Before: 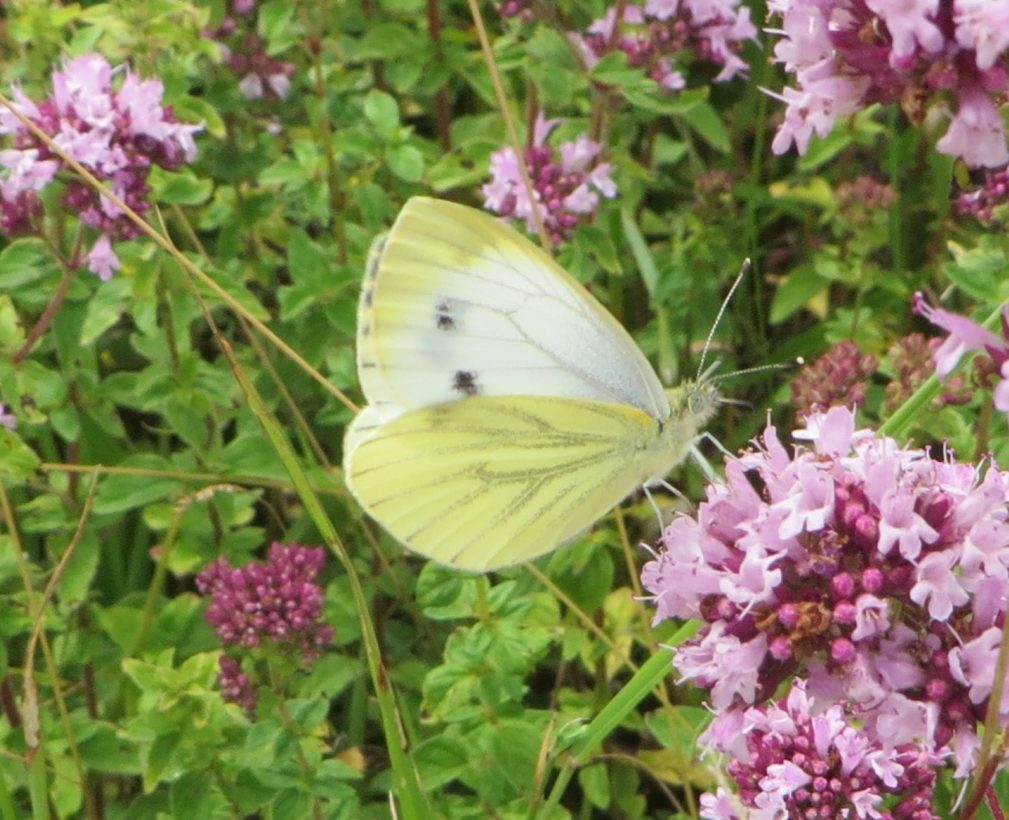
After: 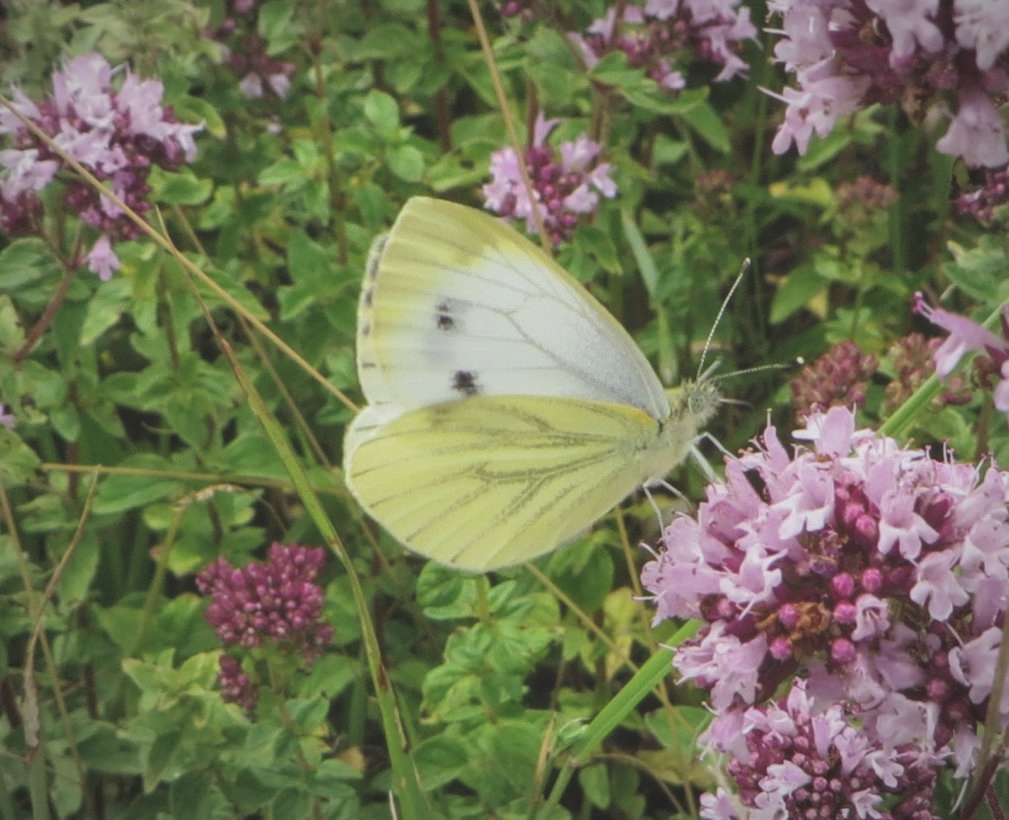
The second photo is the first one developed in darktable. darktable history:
vignetting: fall-off start 80.72%, fall-off radius 61.92%, automatic ratio true, width/height ratio 1.416
exposure: black level correction -0.035, exposure -0.495 EV, compensate highlight preservation false
local contrast: on, module defaults
